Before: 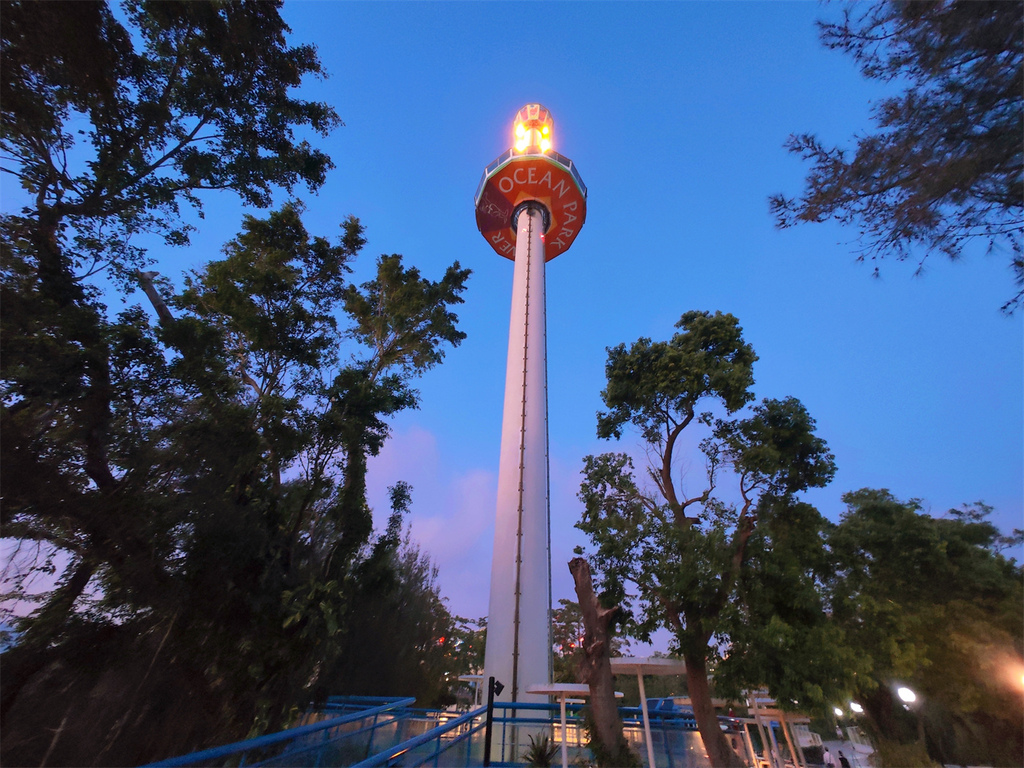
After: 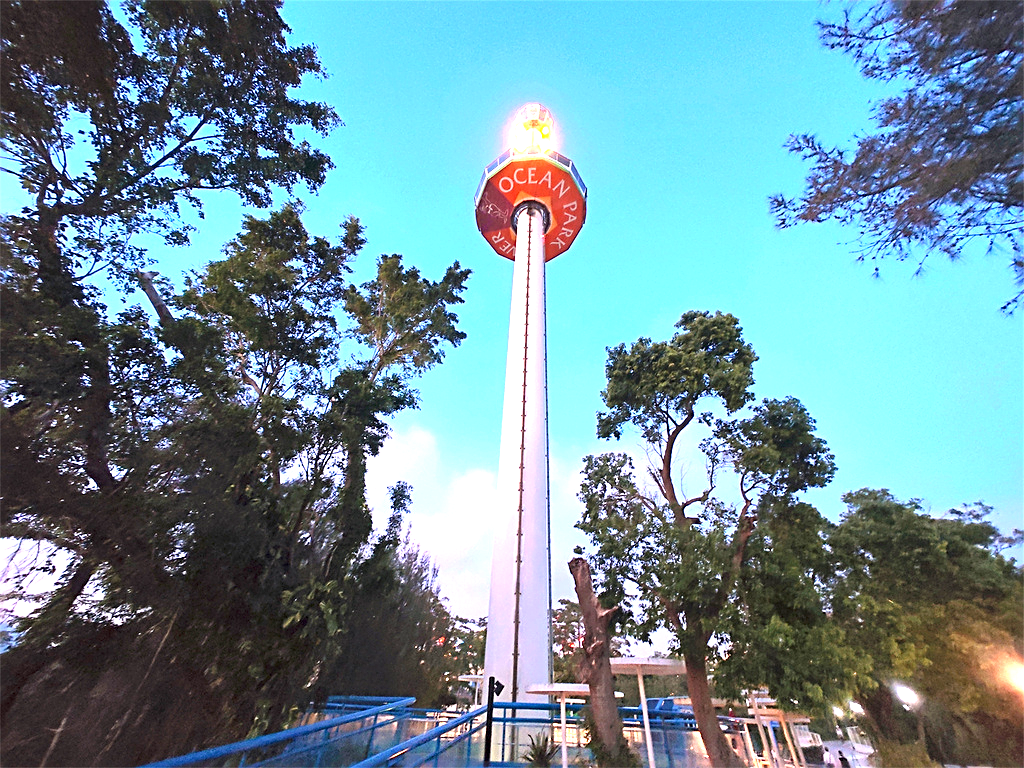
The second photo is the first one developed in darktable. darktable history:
exposure: black level correction 0, exposure 1.755 EV, compensate highlight preservation false
sharpen: radius 2.533, amount 0.625
